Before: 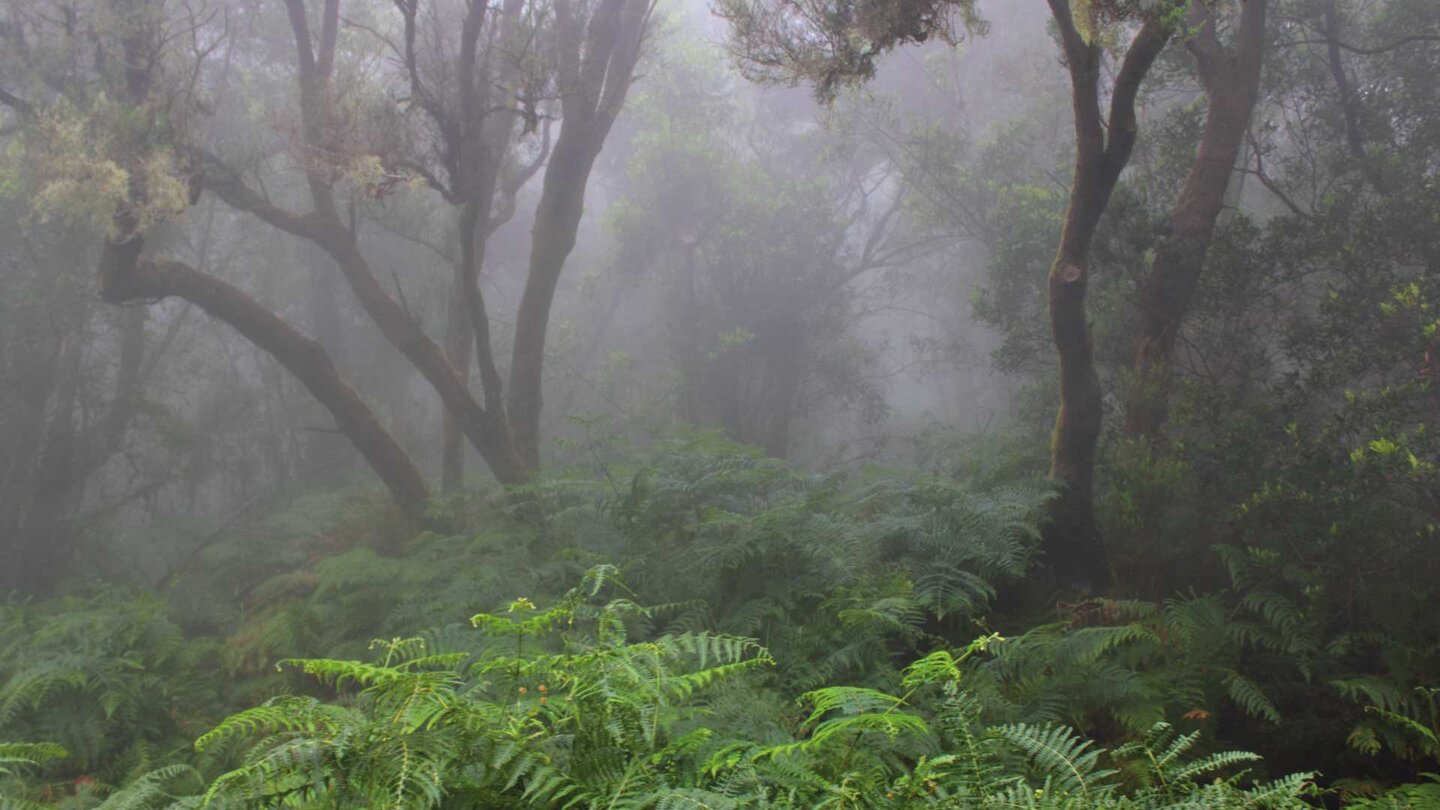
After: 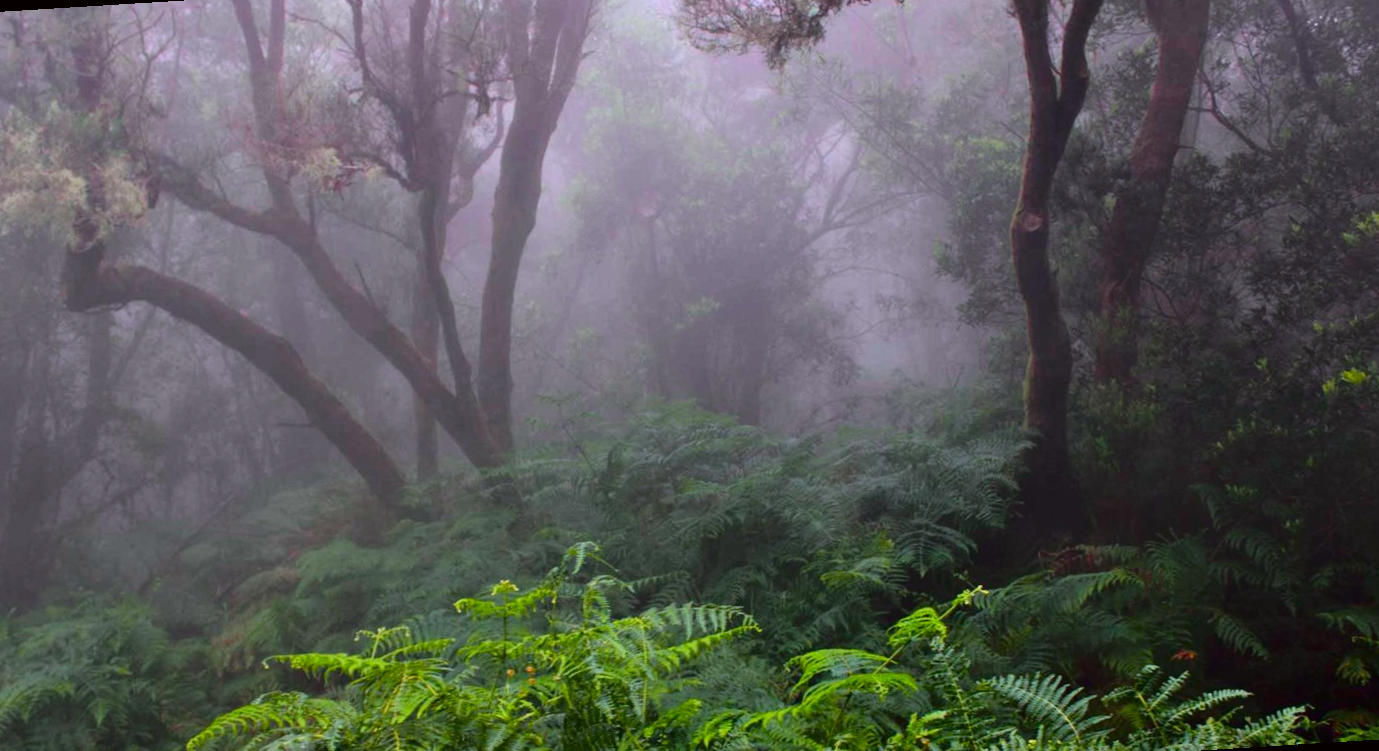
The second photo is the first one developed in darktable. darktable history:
rotate and perspective: rotation -3.52°, crop left 0.036, crop right 0.964, crop top 0.081, crop bottom 0.919
tone curve: curves: ch0 [(0, 0) (0.106, 0.026) (0.275, 0.155) (0.392, 0.314) (0.513, 0.481) (0.657, 0.667) (1, 1)]; ch1 [(0, 0) (0.5, 0.511) (0.536, 0.579) (0.587, 0.69) (1, 1)]; ch2 [(0, 0) (0.5, 0.5) (0.55, 0.552) (0.625, 0.699) (1, 1)], color space Lab, independent channels, preserve colors none
color calibration: illuminant as shot in camera, x 0.358, y 0.373, temperature 4628.91 K
